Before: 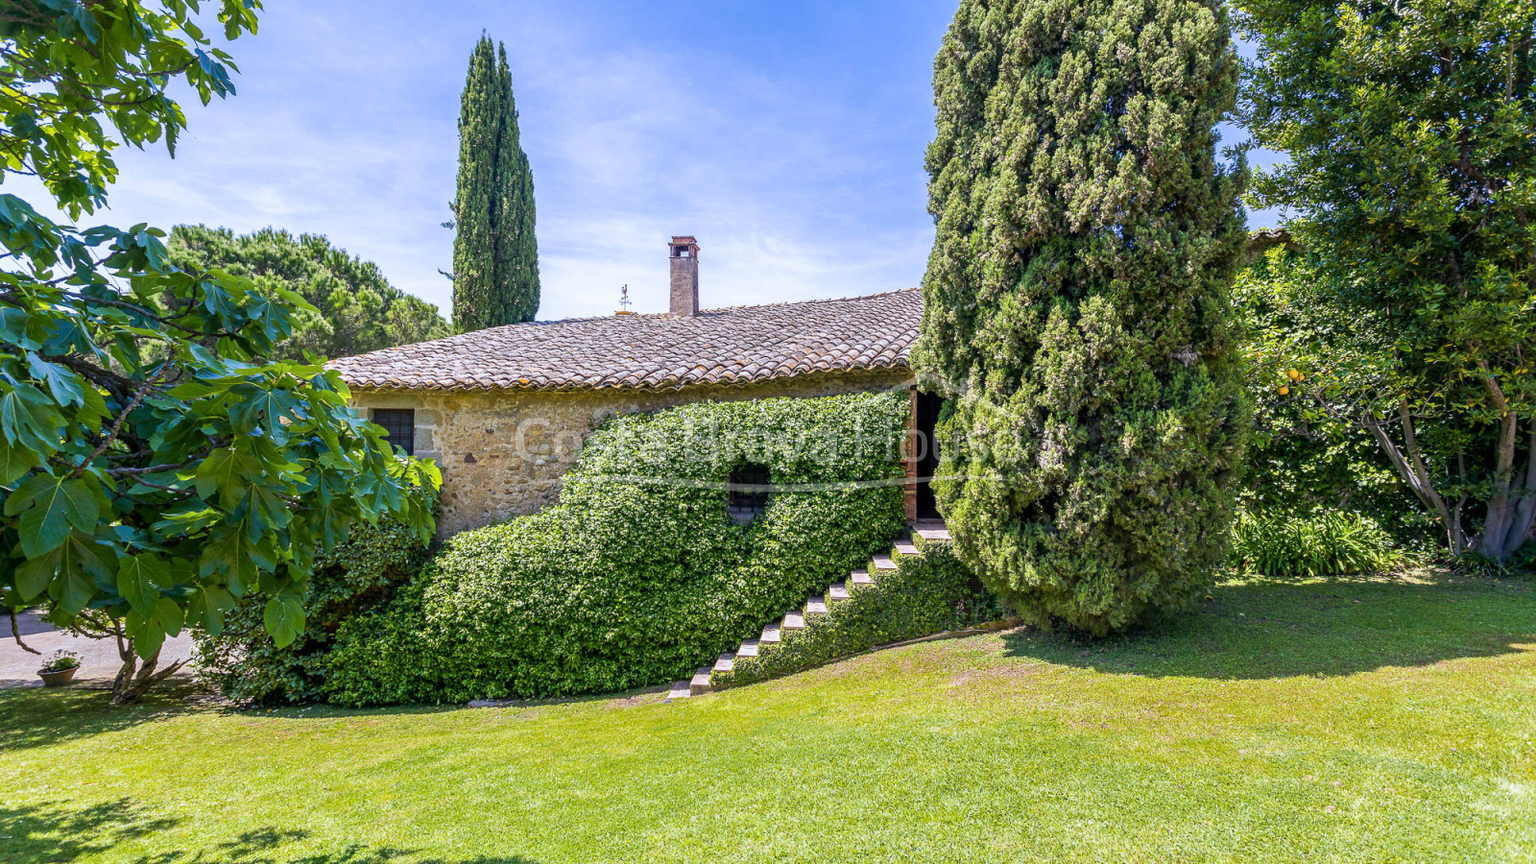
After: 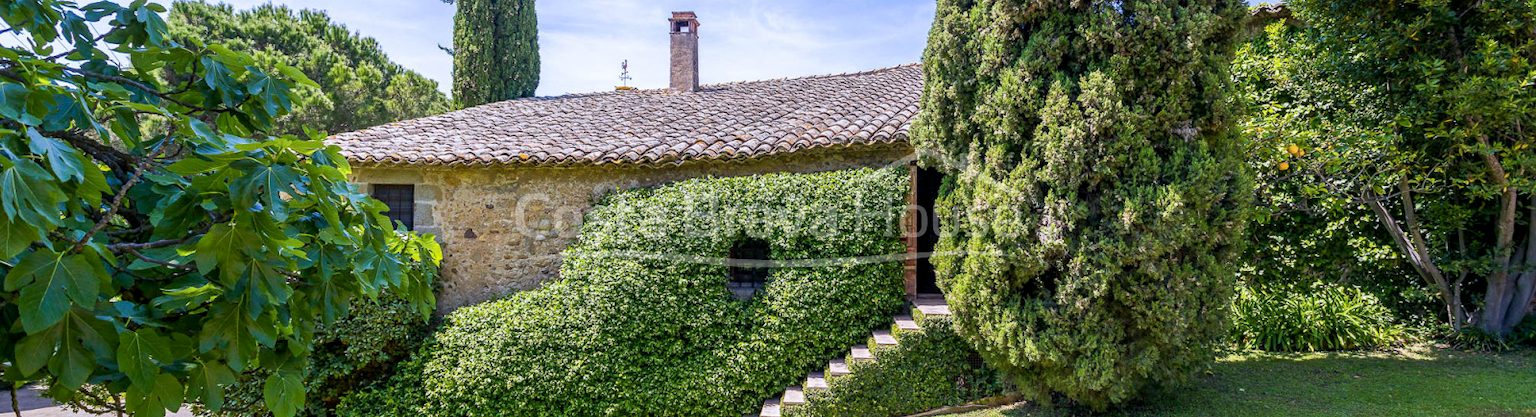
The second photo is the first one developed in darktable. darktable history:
exposure: black level correction 0.001, compensate highlight preservation false
crop and rotate: top 26.056%, bottom 25.543%
